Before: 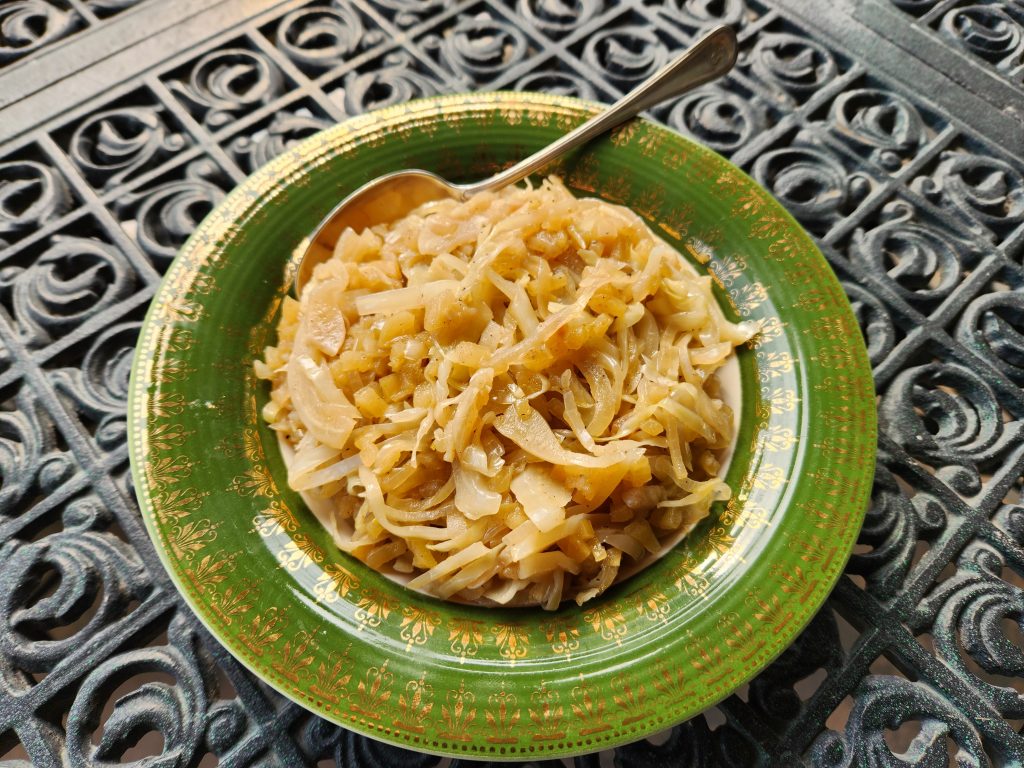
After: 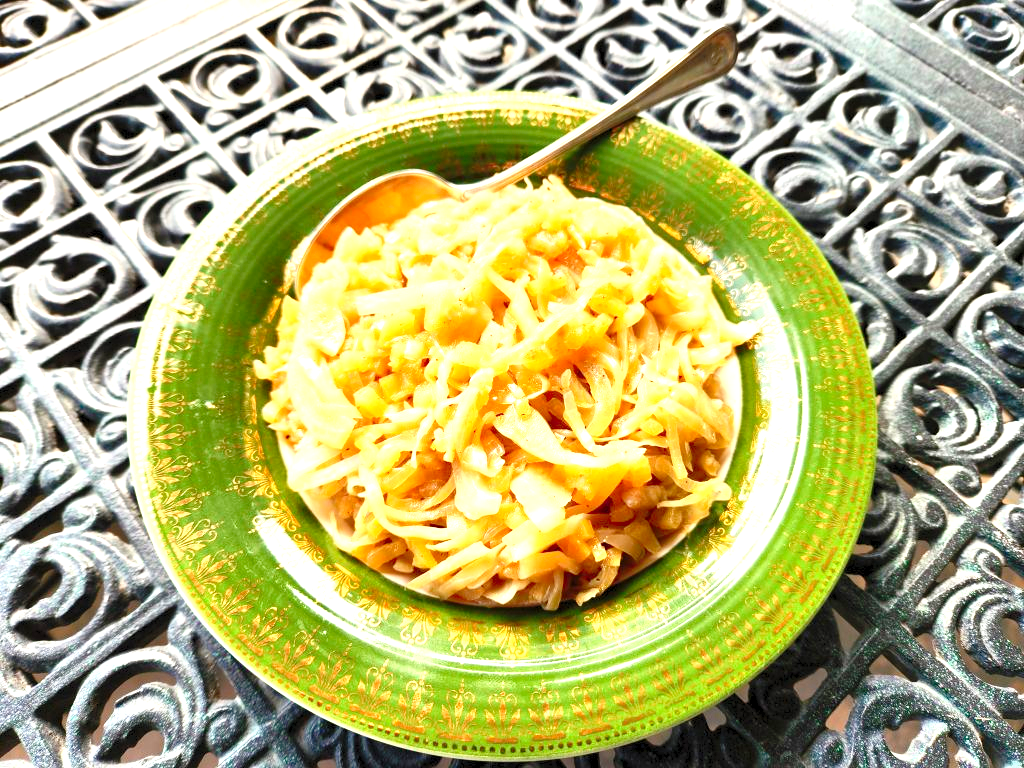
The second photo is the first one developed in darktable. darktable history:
levels: levels [0.008, 0.318, 0.836]
tone equalizer: -8 EV -1.08 EV, -7 EV -1.01 EV, -6 EV -0.867 EV, -5 EV -0.578 EV, -3 EV 0.578 EV, -2 EV 0.867 EV, -1 EV 1.01 EV, +0 EV 1.08 EV, edges refinement/feathering 500, mask exposure compensation -1.57 EV, preserve details no
